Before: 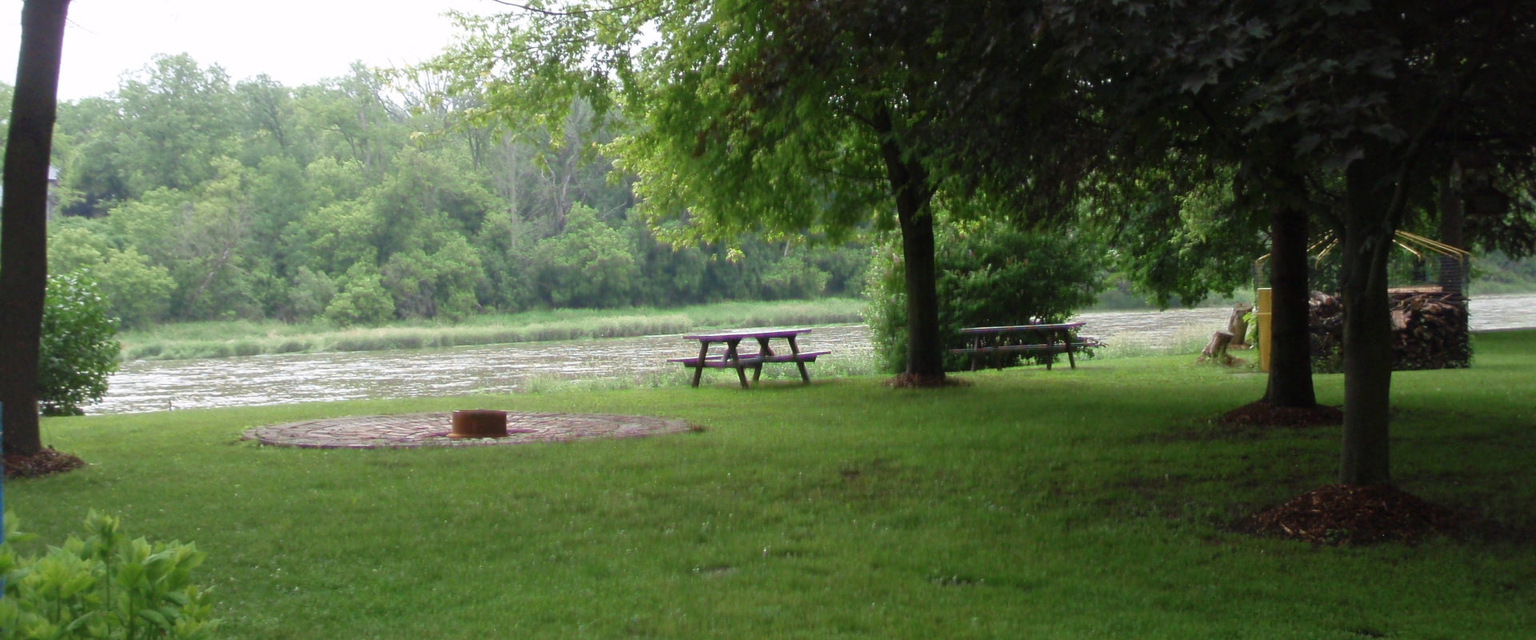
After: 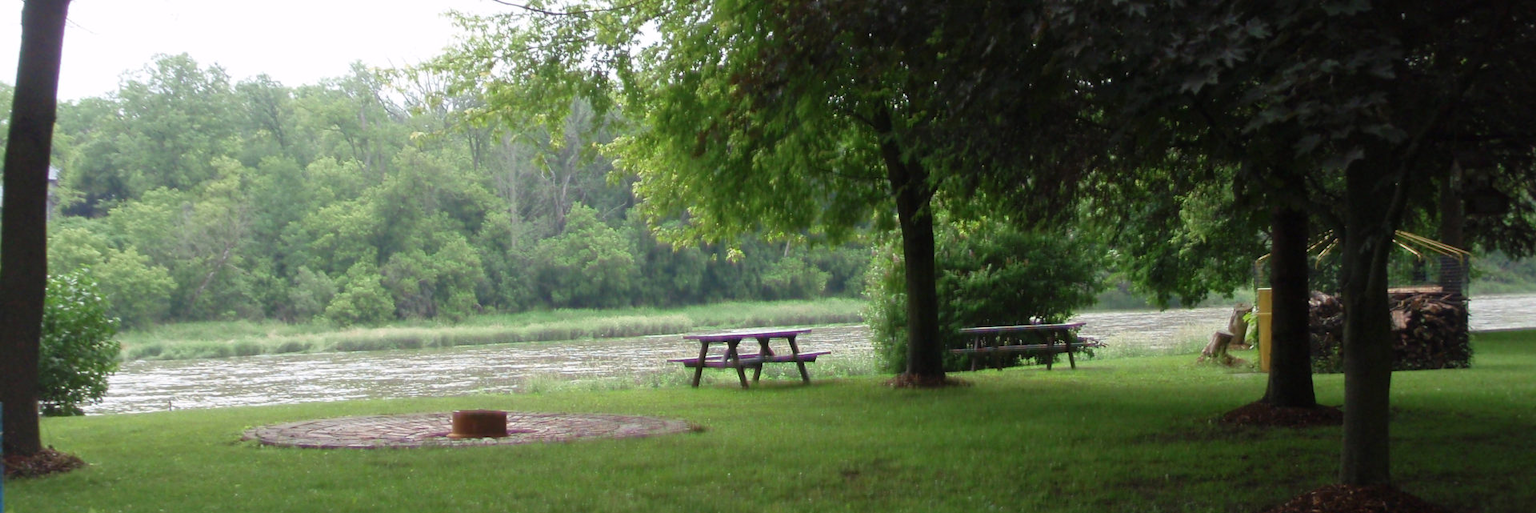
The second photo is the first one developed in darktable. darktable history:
crop: bottom 19.644%
tone equalizer: -7 EV 0.13 EV, smoothing diameter 25%, edges refinement/feathering 10, preserve details guided filter
